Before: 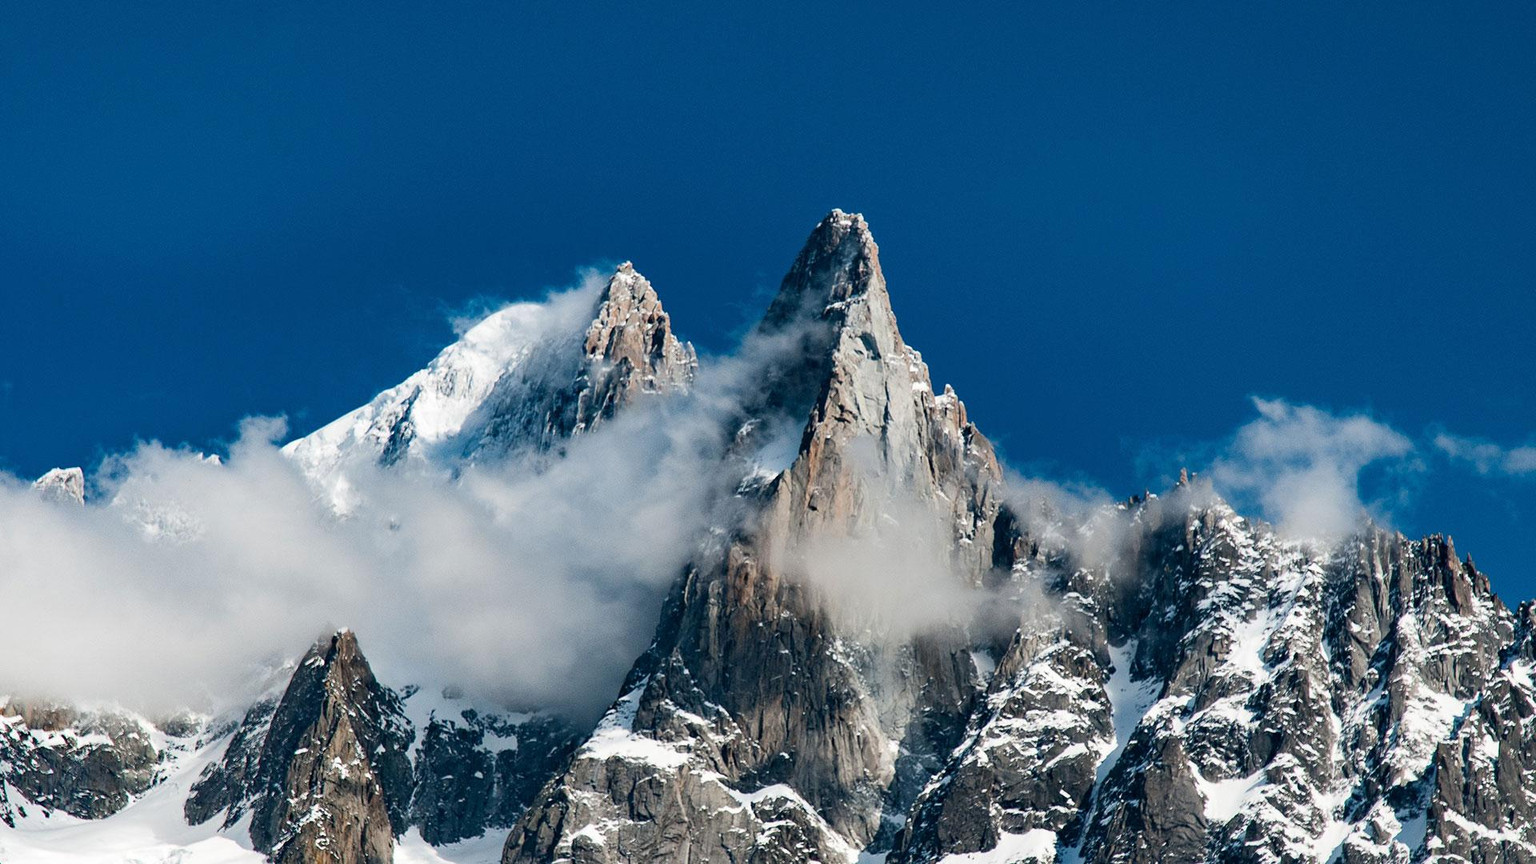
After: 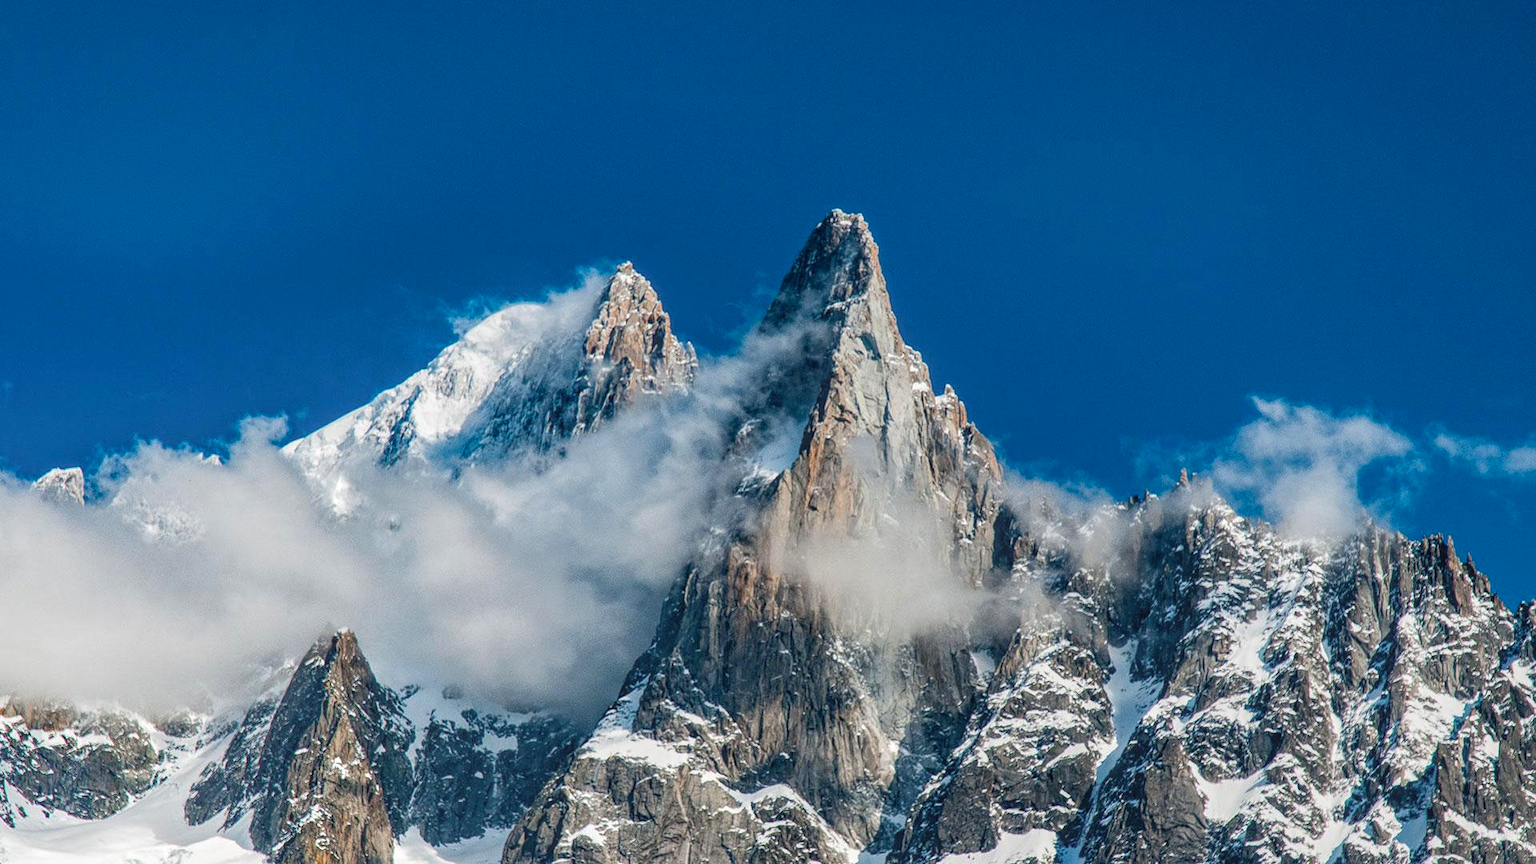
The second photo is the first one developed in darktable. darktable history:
white balance: red 1, blue 1
color balance: output saturation 120%
local contrast: highlights 66%, shadows 33%, detail 166%, midtone range 0.2
